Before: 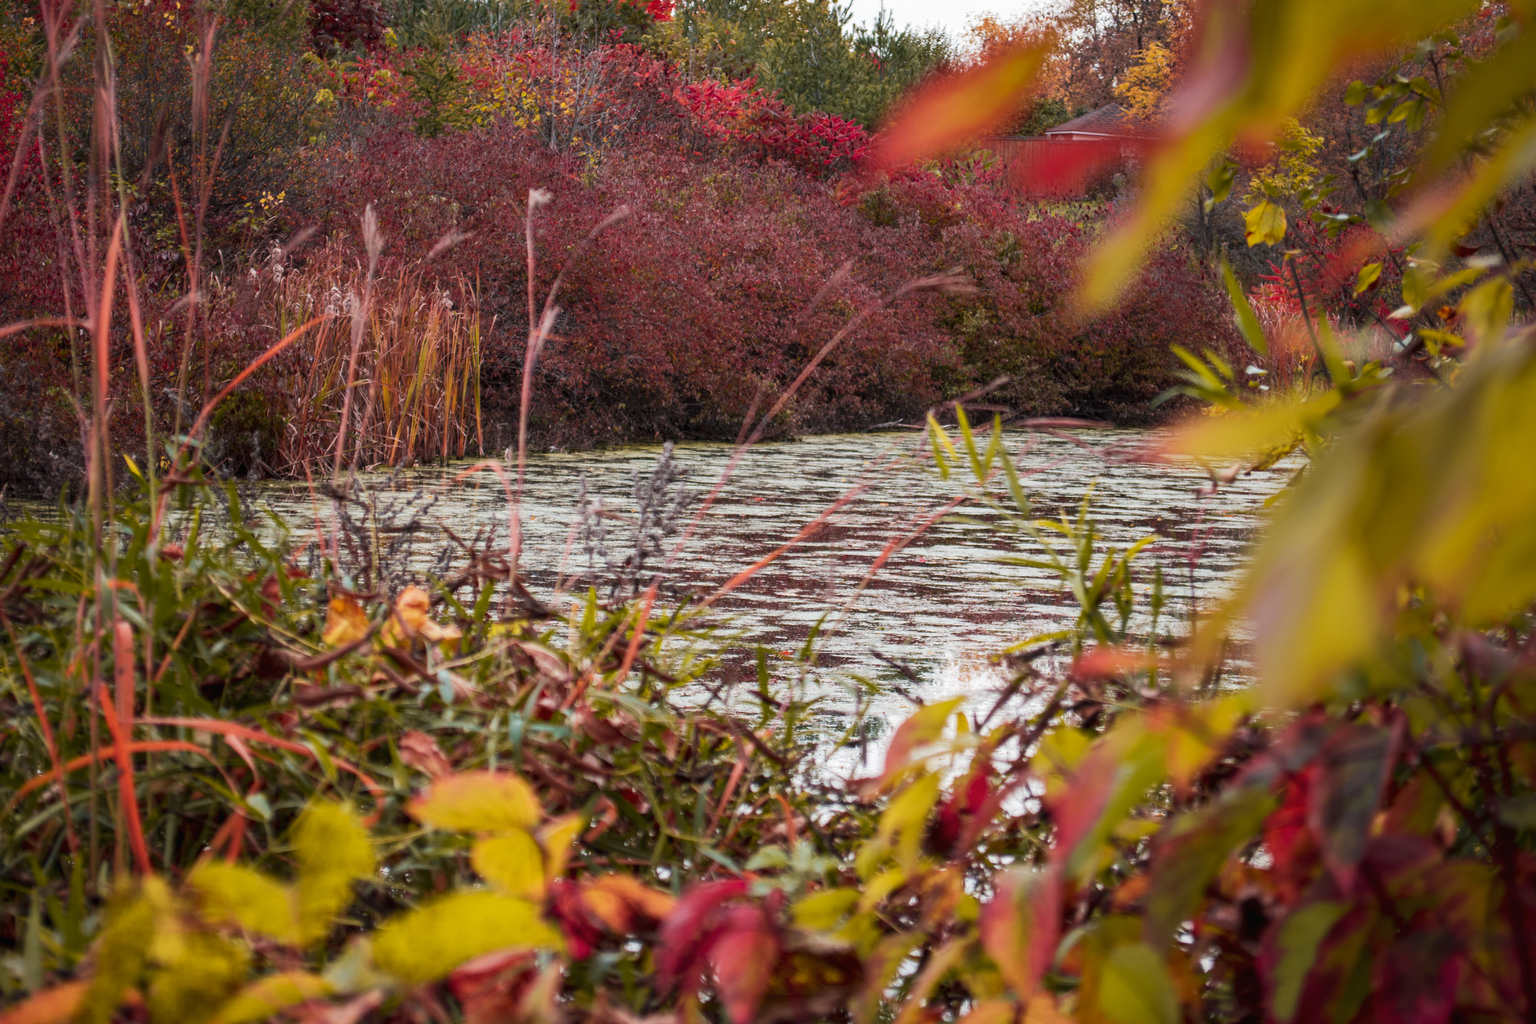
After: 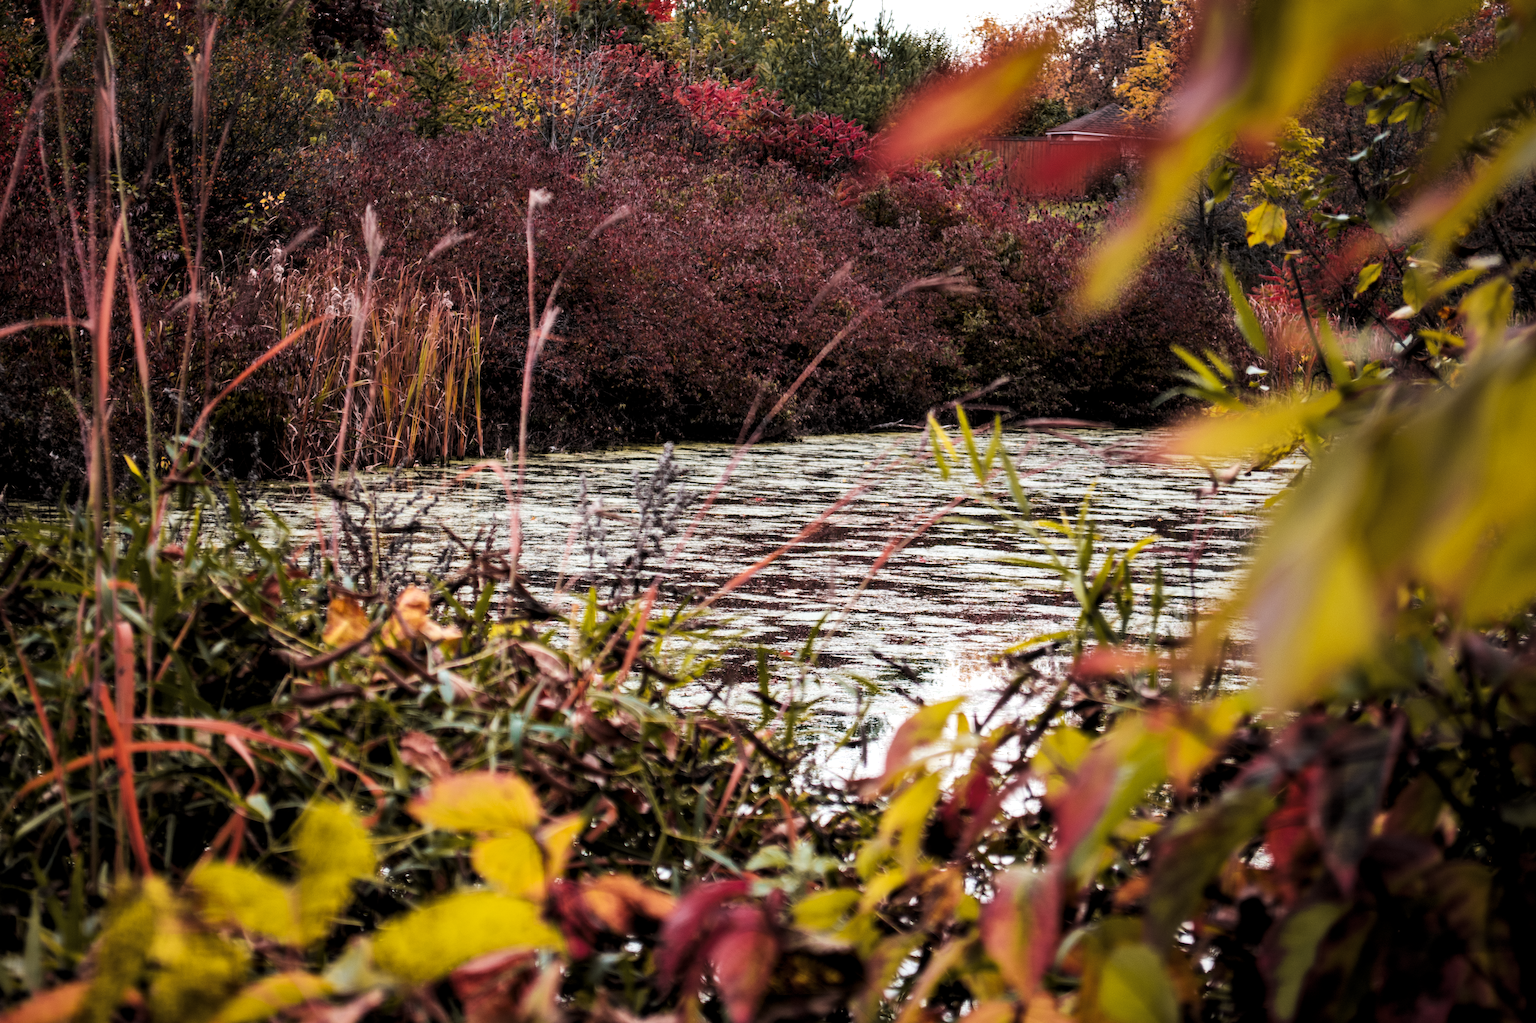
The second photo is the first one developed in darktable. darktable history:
filmic rgb: black relative exposure -7.12 EV, white relative exposure 5.35 EV, hardness 3.03
shadows and highlights: shadows 19.99, highlights -20.54, soften with gaussian
levels: levels [0.044, 0.475, 0.791]
